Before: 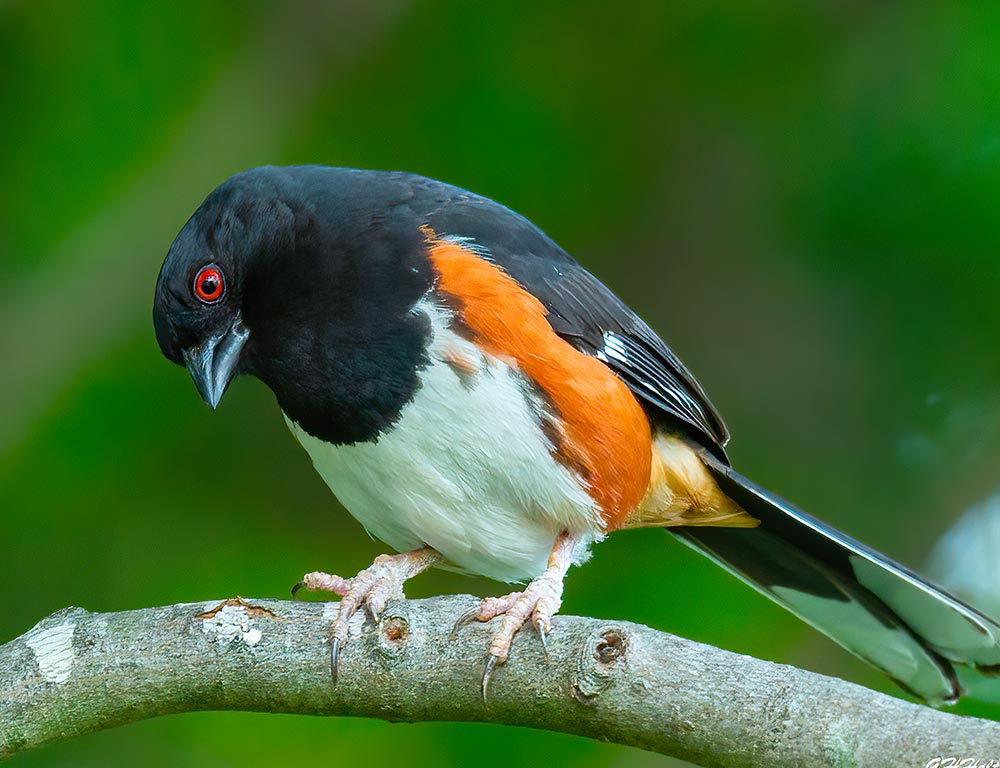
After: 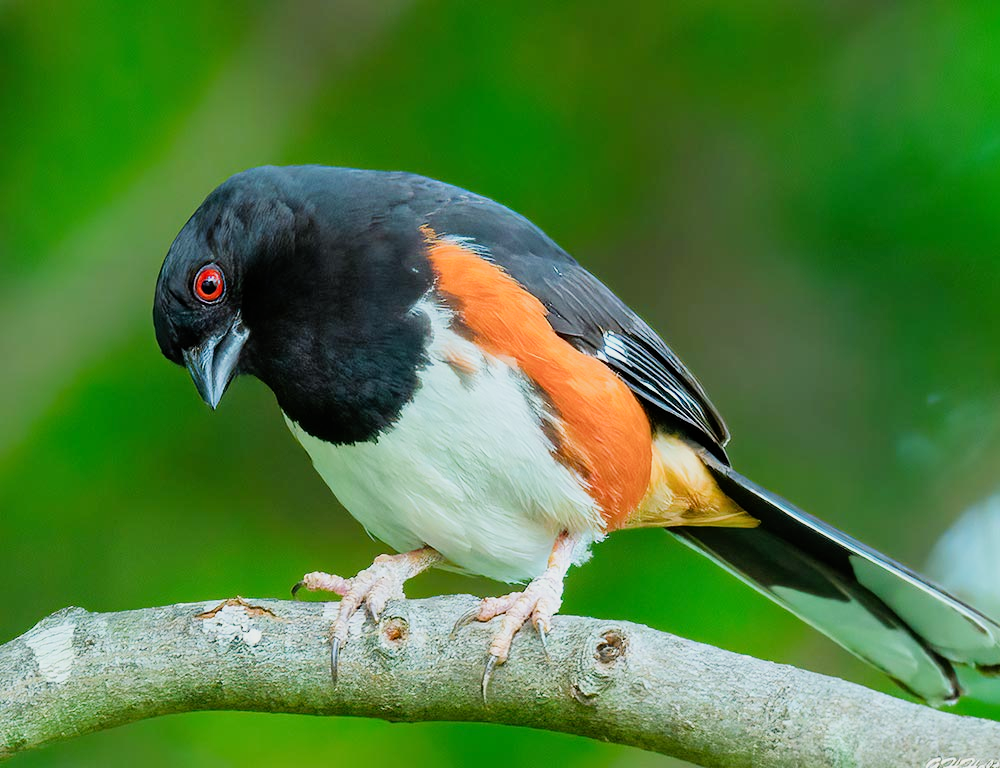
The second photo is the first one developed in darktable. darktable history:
exposure: exposure 0.722 EV, compensate highlight preservation false
filmic rgb: black relative exposure -7.65 EV, white relative exposure 4.56 EV, hardness 3.61
